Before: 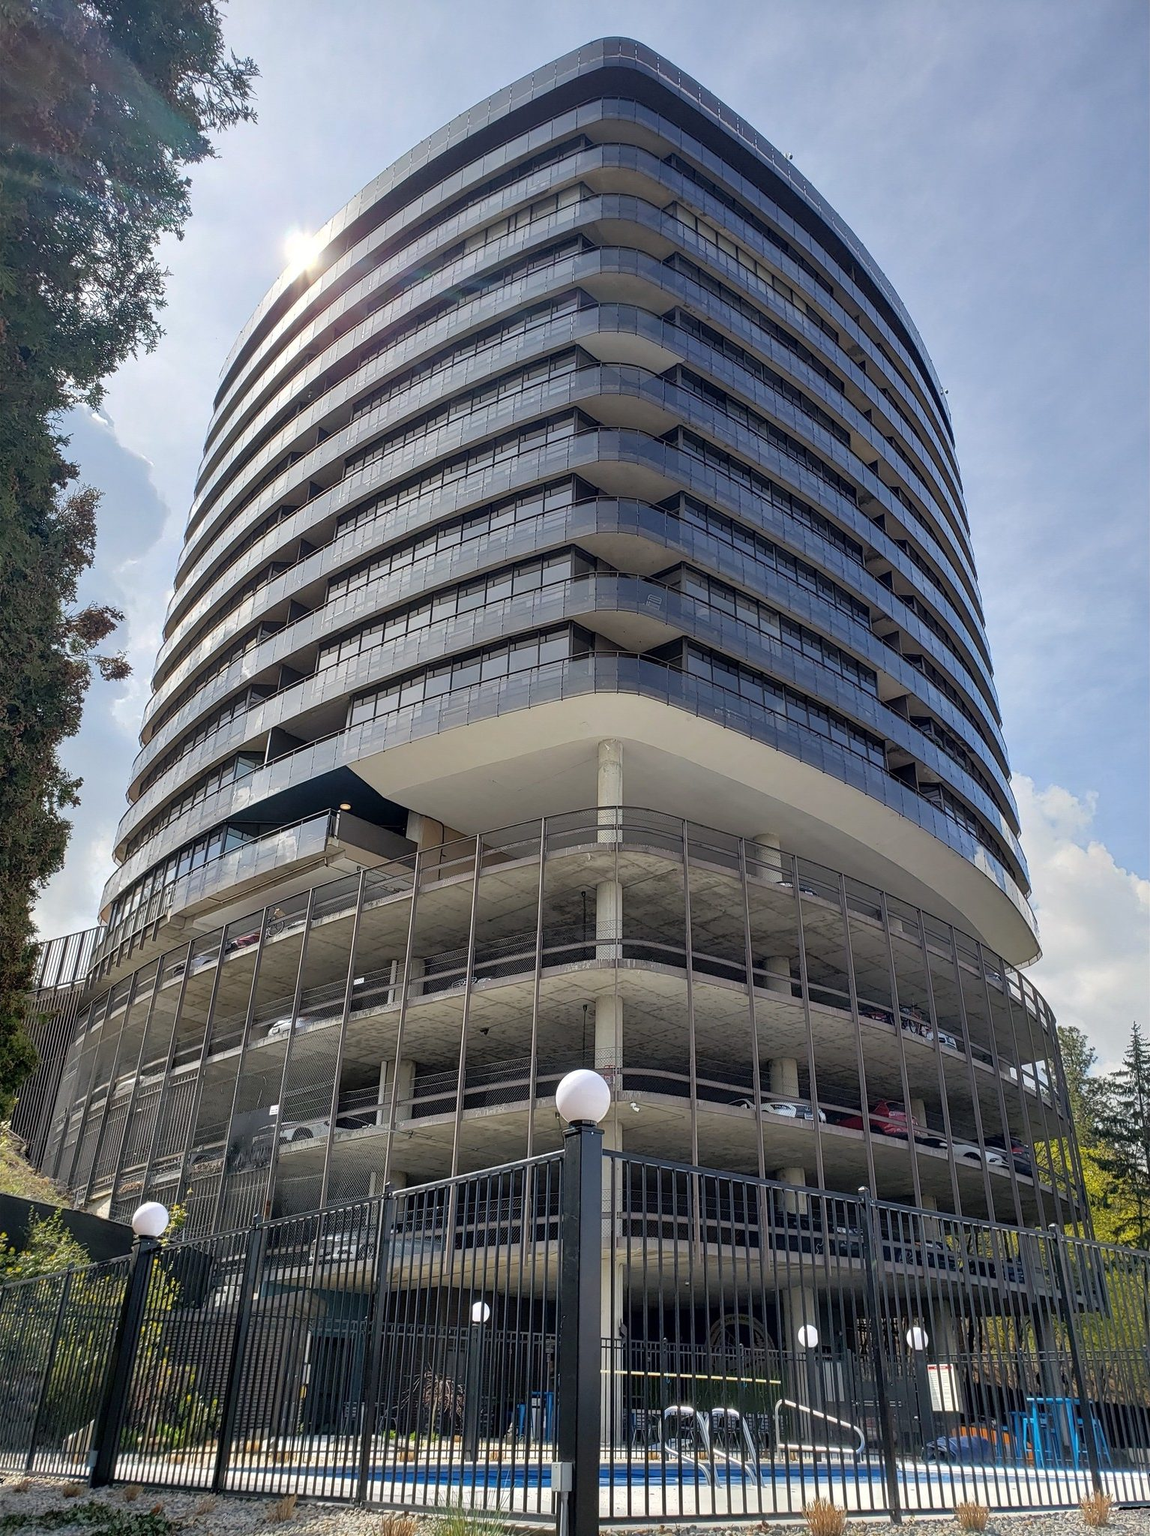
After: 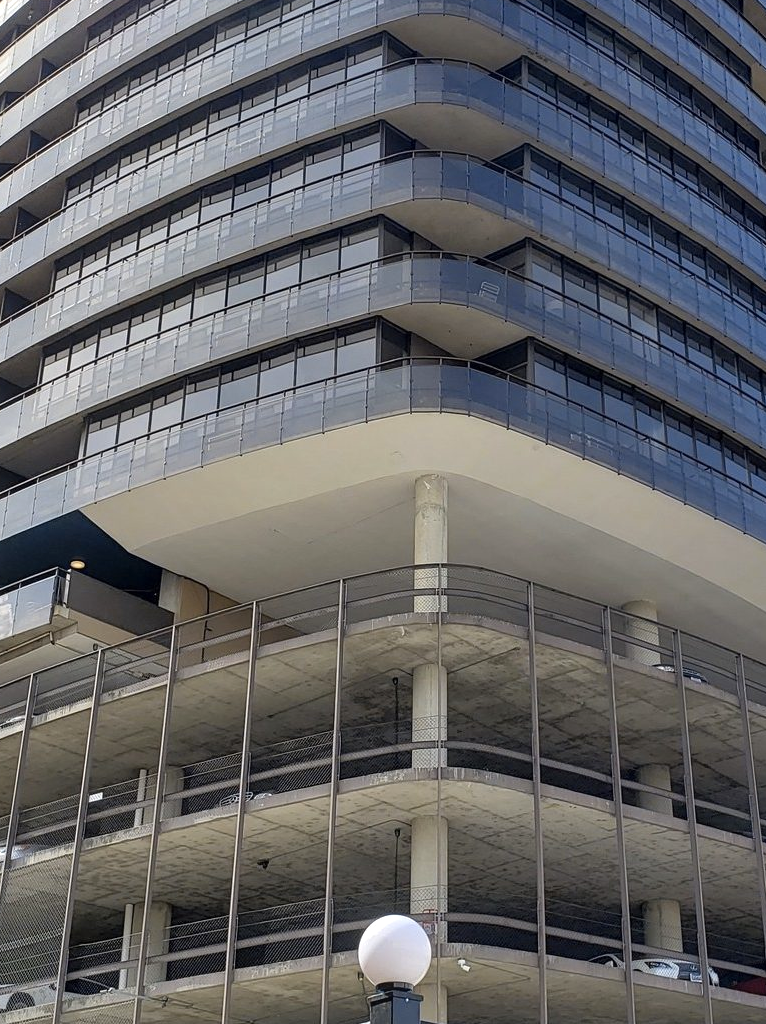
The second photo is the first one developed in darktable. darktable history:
crop: left 25%, top 25%, right 25%, bottom 25%
bloom: size 9%, threshold 100%, strength 7%
color contrast: green-magenta contrast 0.8, blue-yellow contrast 1.1, unbound 0
exposure: exposure 0.128 EV, compensate highlight preservation false
